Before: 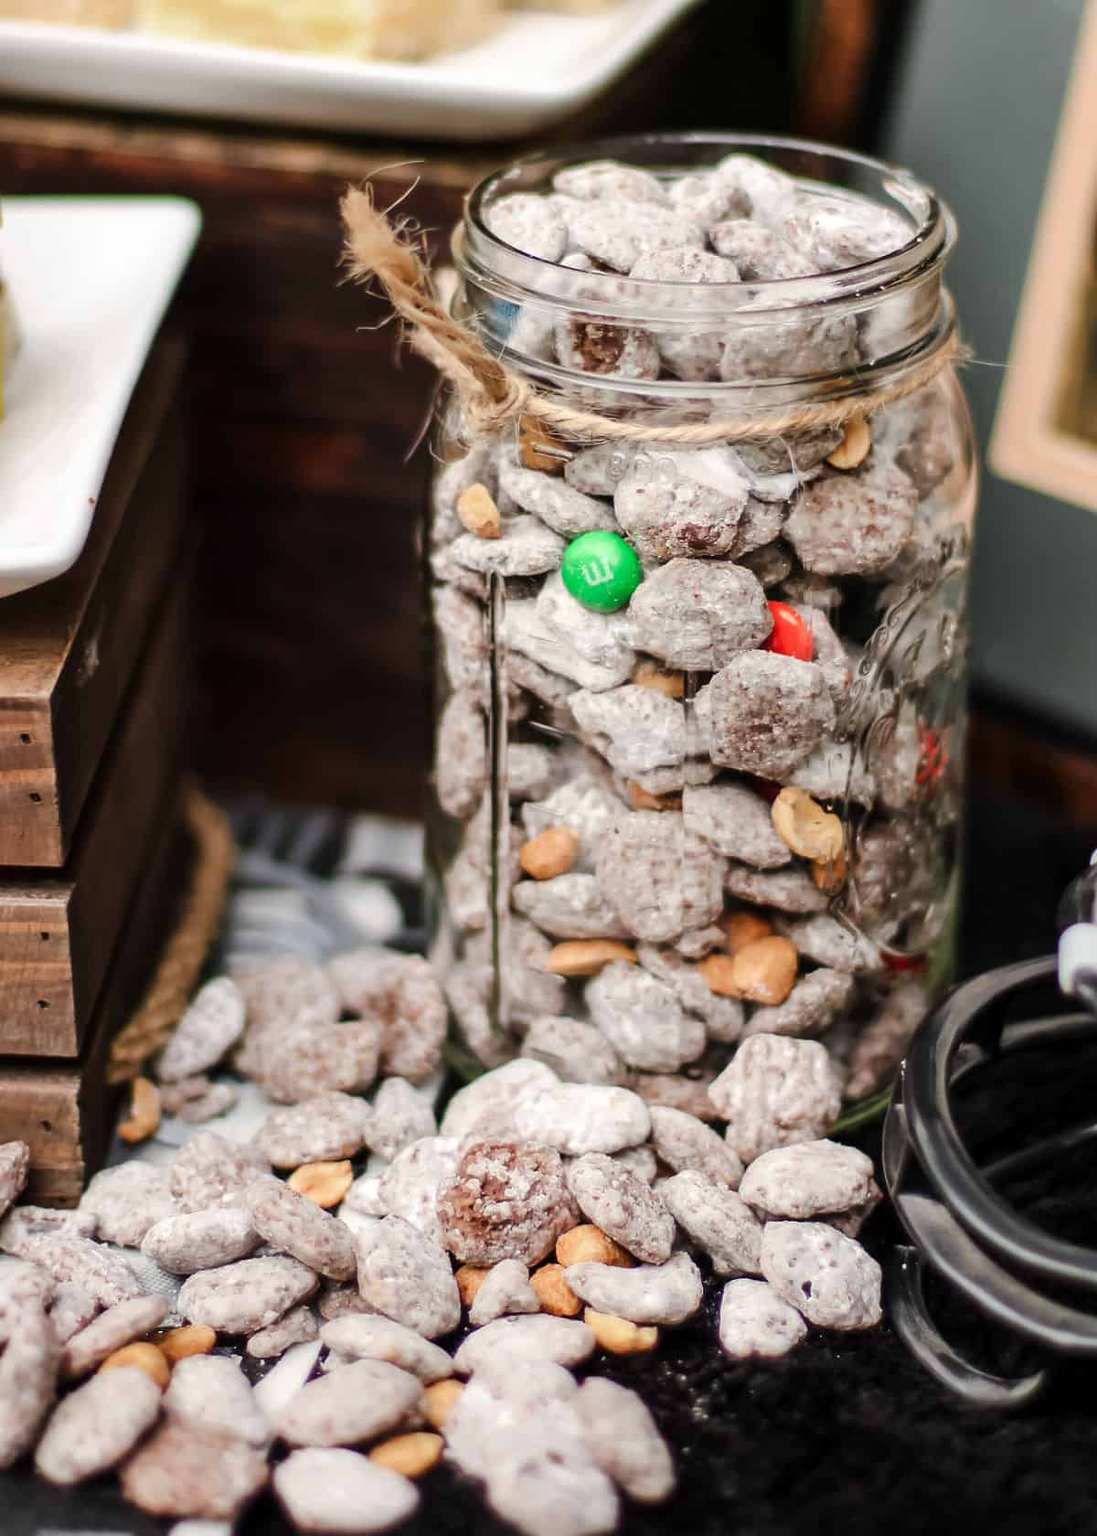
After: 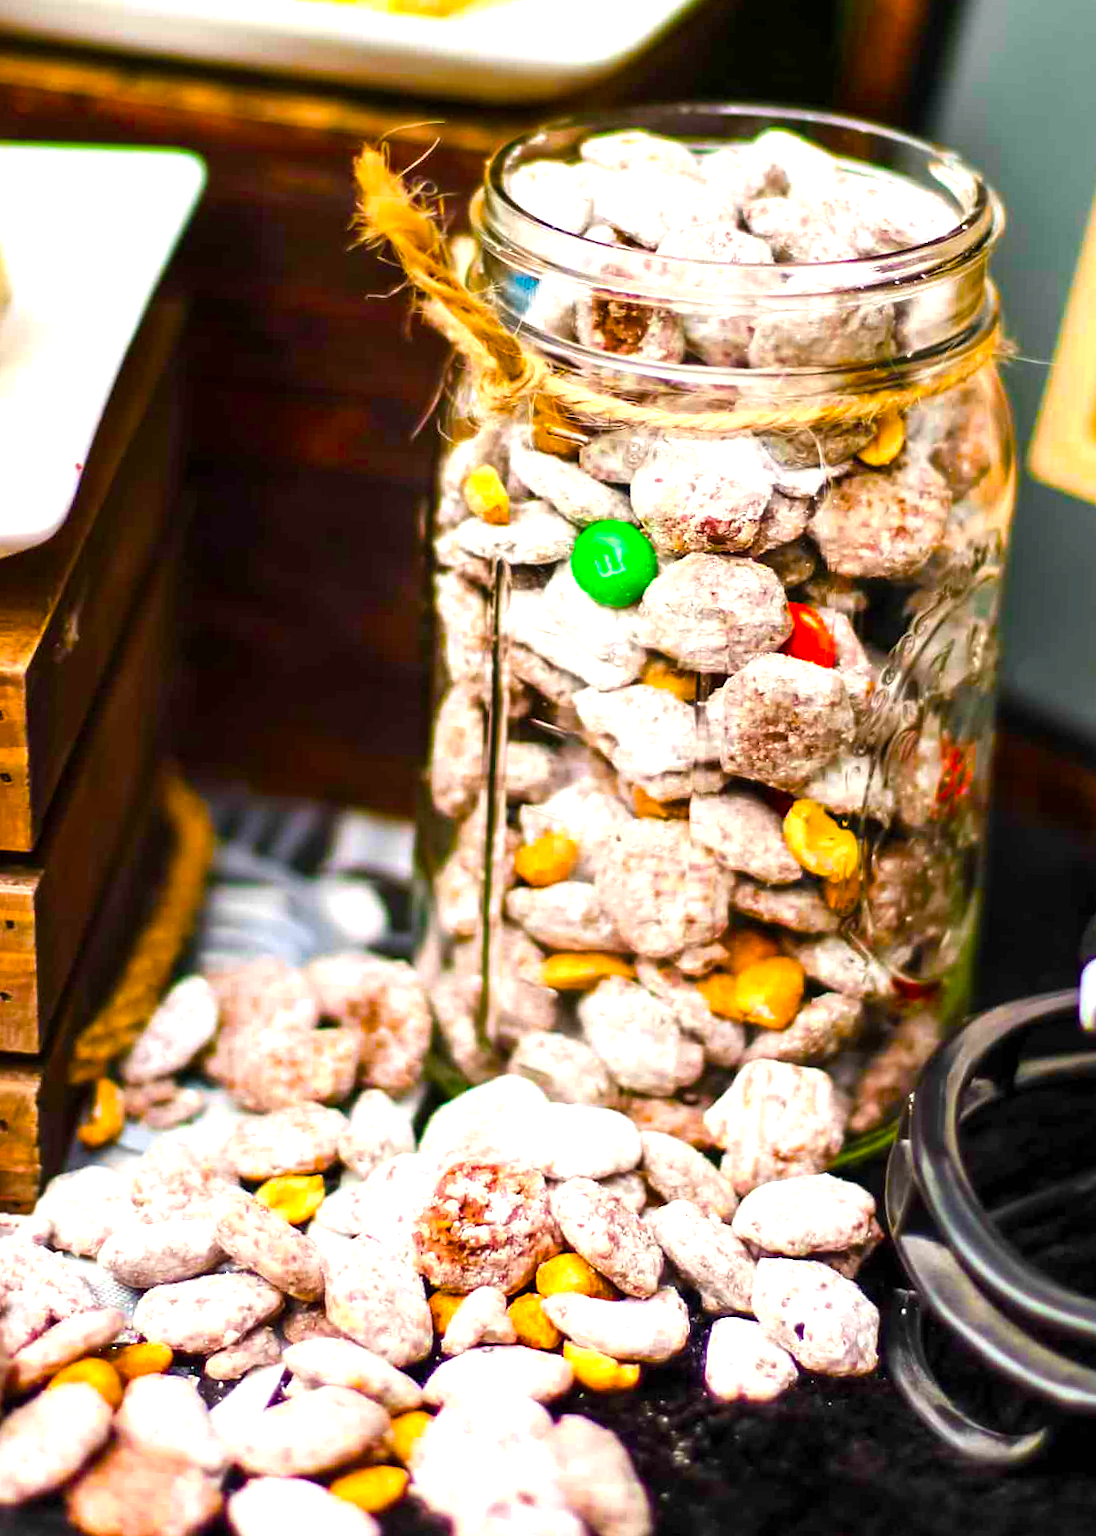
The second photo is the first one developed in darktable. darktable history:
tone equalizer: on, module defaults
crop and rotate: angle -2.38°
color balance rgb: linear chroma grading › global chroma 42%, perceptual saturation grading › global saturation 42%, perceptual brilliance grading › global brilliance 25%, global vibrance 33%
